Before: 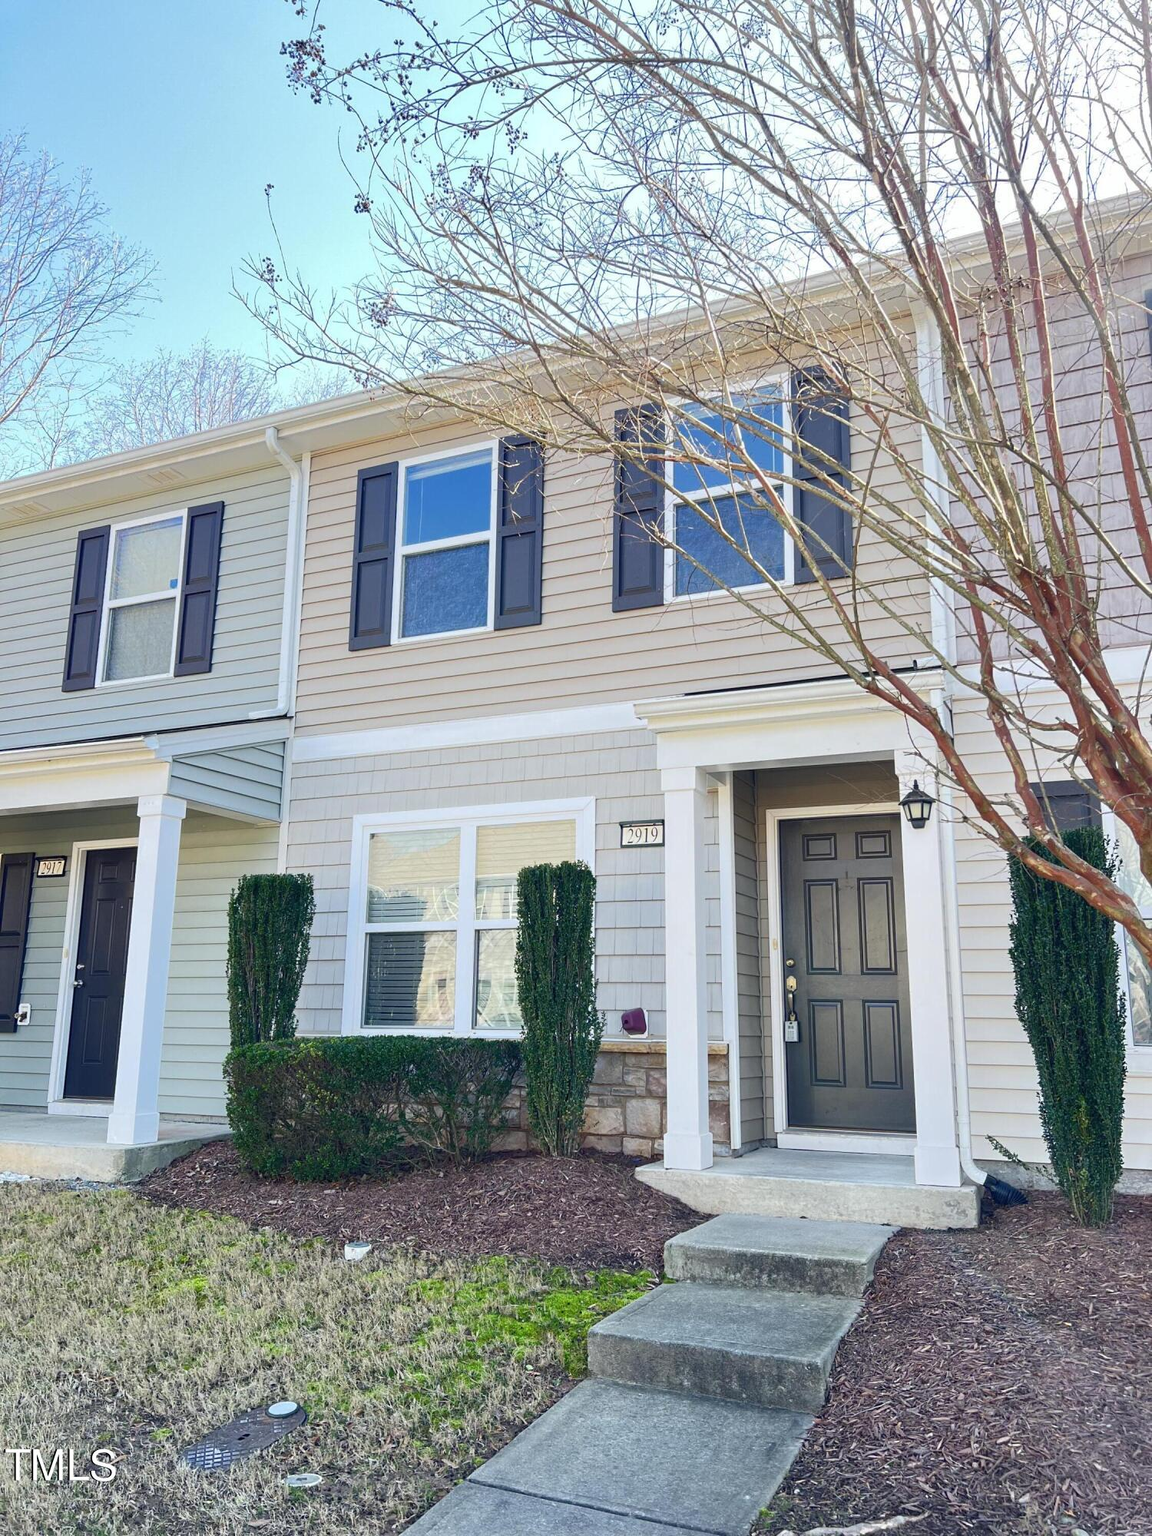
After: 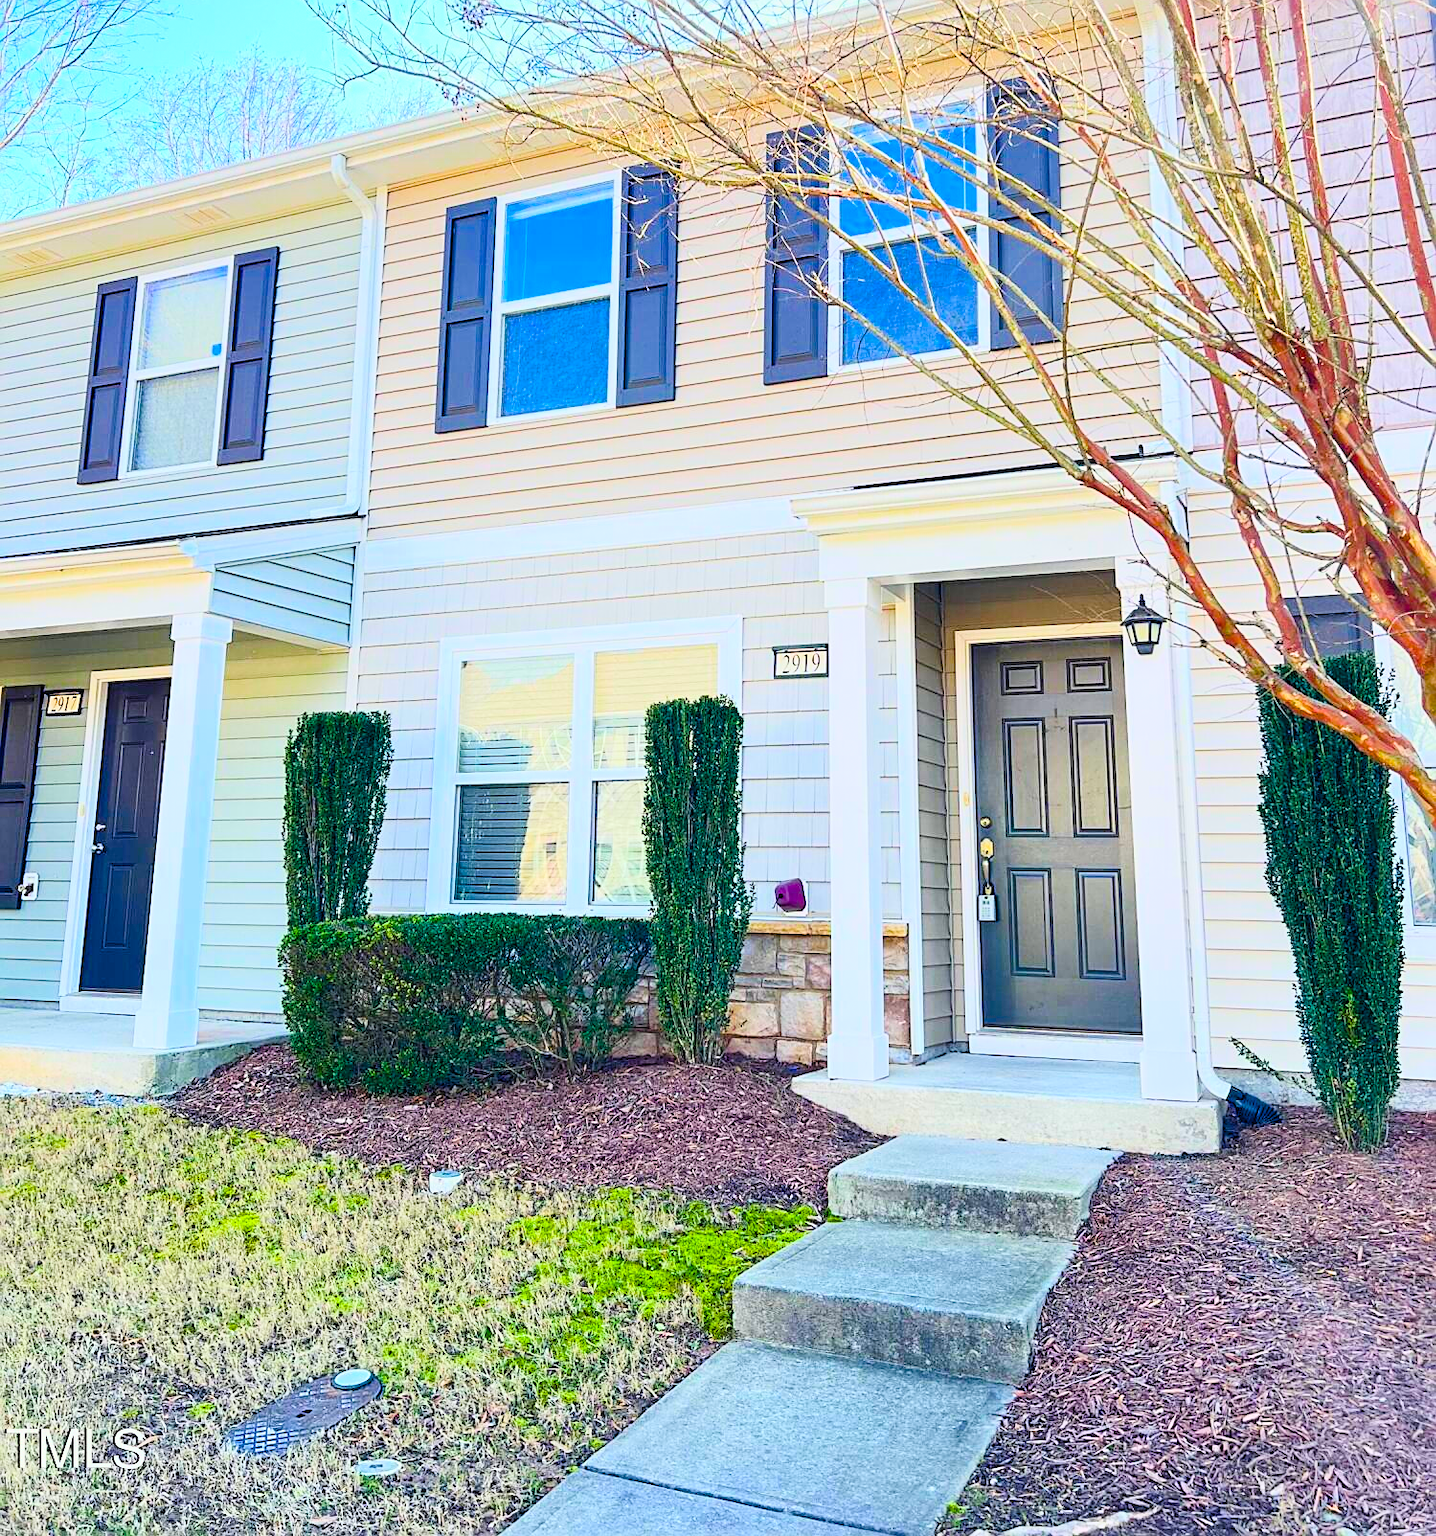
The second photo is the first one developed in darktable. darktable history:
filmic rgb: black relative exposure -7.65 EV, white relative exposure 4.56 EV, threshold -0.271 EV, transition 3.19 EV, structure ↔ texture 99.01%, hardness 3.61, color science v6 (2022), enable highlight reconstruction true
sharpen: on, module defaults
contrast brightness saturation: contrast 0.201, brightness 0.155, saturation 0.216
crop and rotate: top 19.788%
color balance rgb: linear chroma grading › global chroma 8.202%, perceptual saturation grading › global saturation 36.863%, perceptual saturation grading › shadows 35.095%, perceptual brilliance grading › global brilliance 20.083%, global vibrance 20%
